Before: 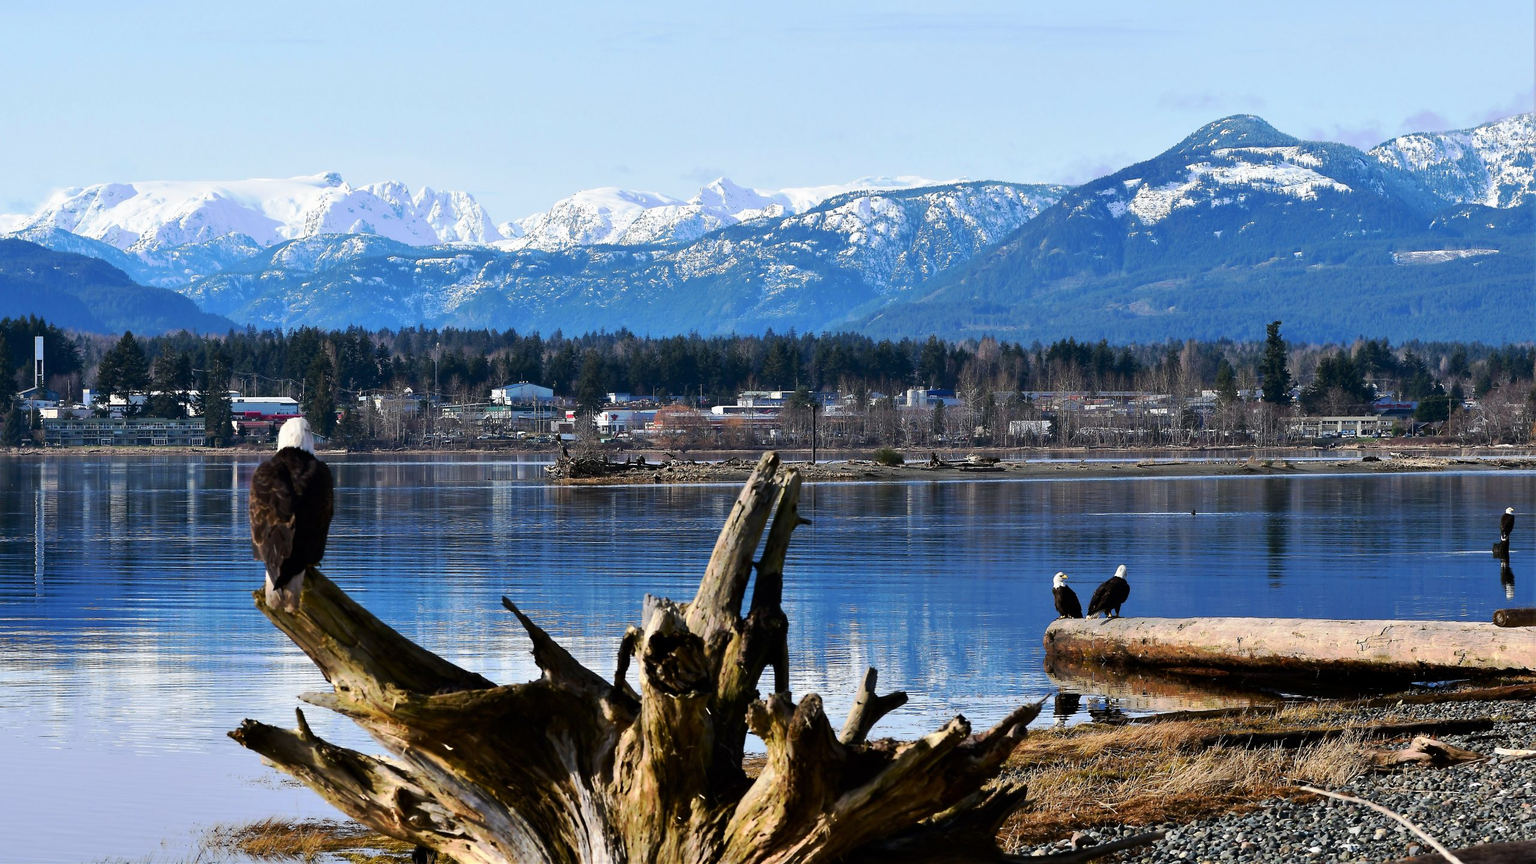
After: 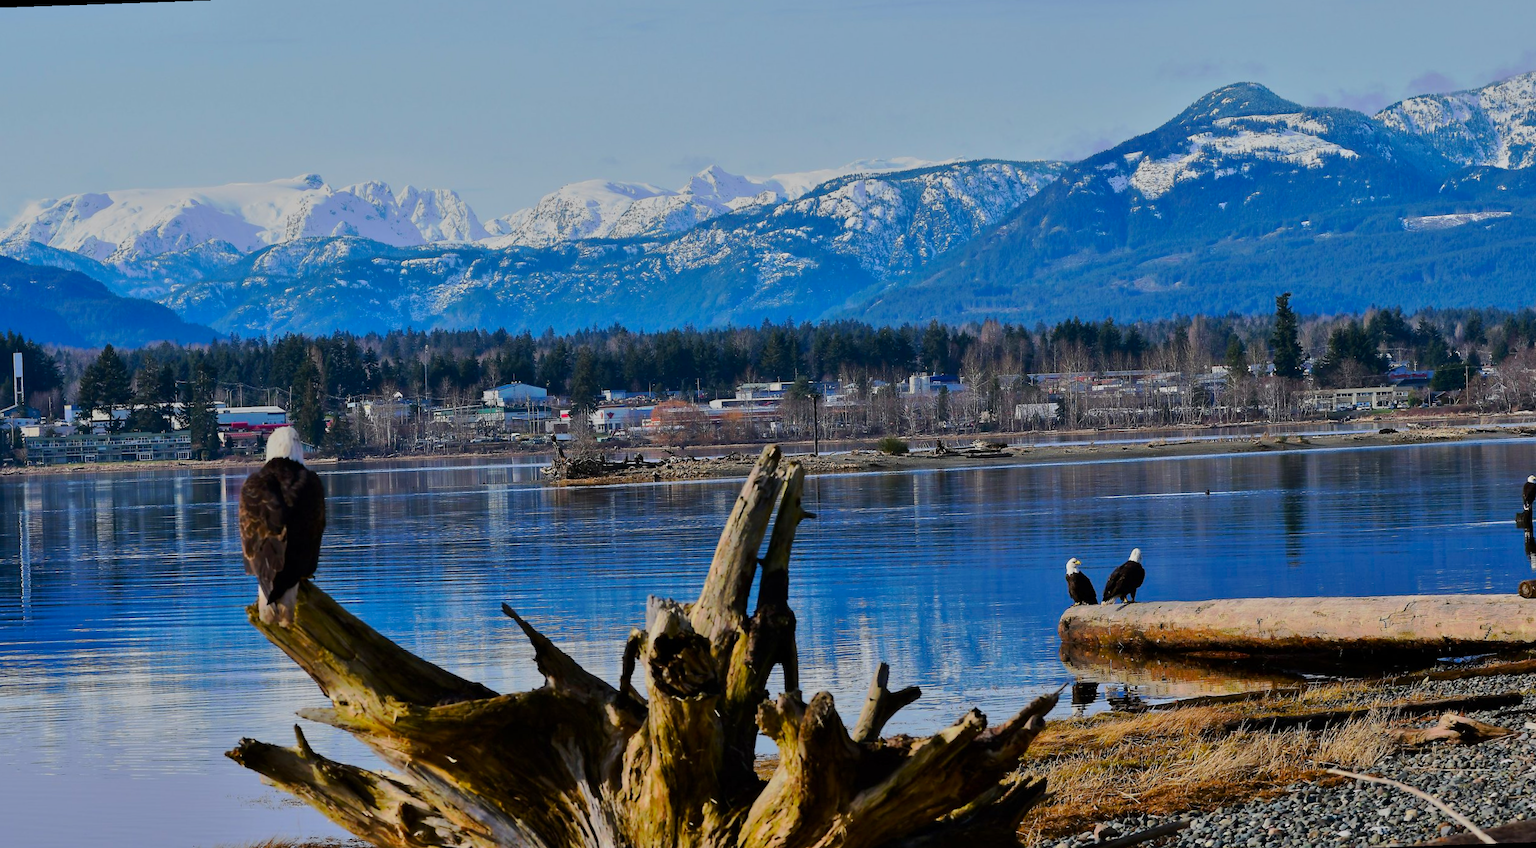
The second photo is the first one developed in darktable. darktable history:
tone equalizer: -8 EV -0.002 EV, -7 EV 0.005 EV, -6 EV -0.008 EV, -5 EV 0.007 EV, -4 EV -0.042 EV, -3 EV -0.233 EV, -2 EV -0.662 EV, -1 EV -0.983 EV, +0 EV -0.969 EV, smoothing diameter 2%, edges refinement/feathering 20, mask exposure compensation -1.57 EV, filter diffusion 5
rotate and perspective: rotation -2°, crop left 0.022, crop right 0.978, crop top 0.049, crop bottom 0.951
color balance rgb: perceptual saturation grading › global saturation 20%, global vibrance 20%
